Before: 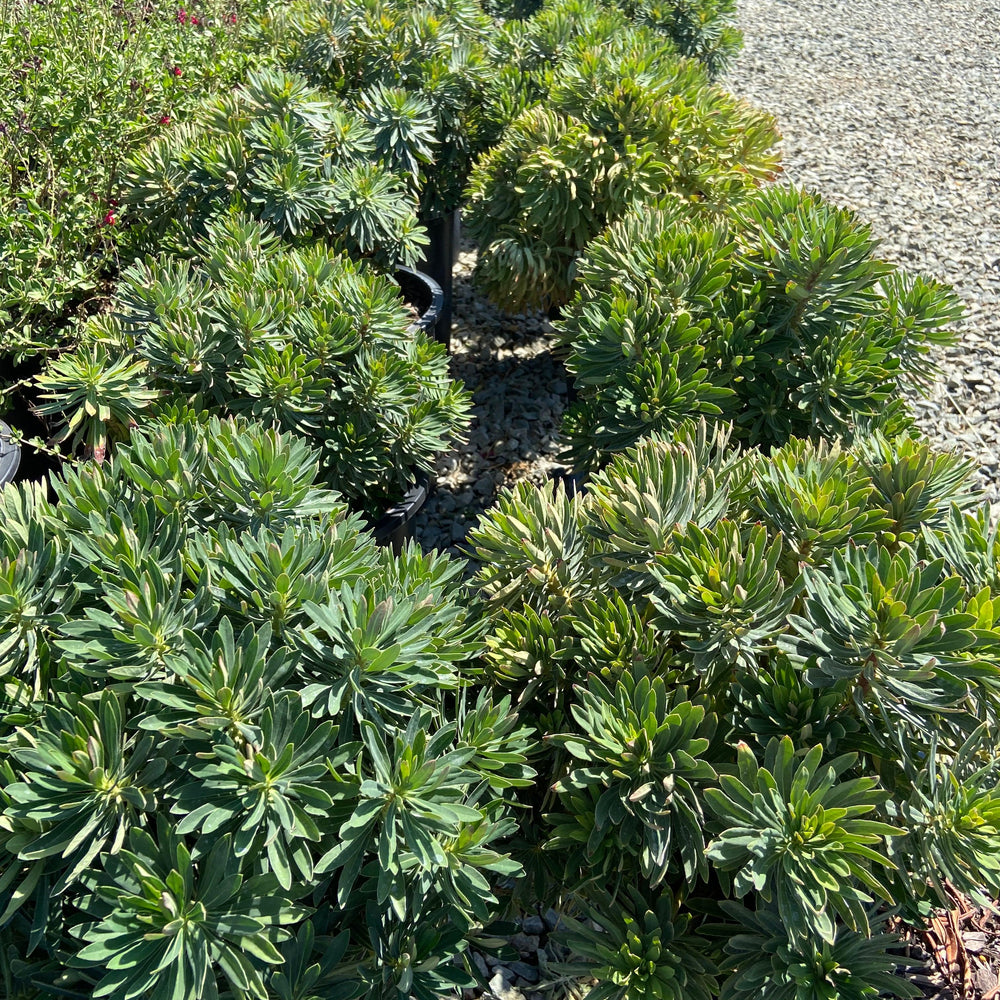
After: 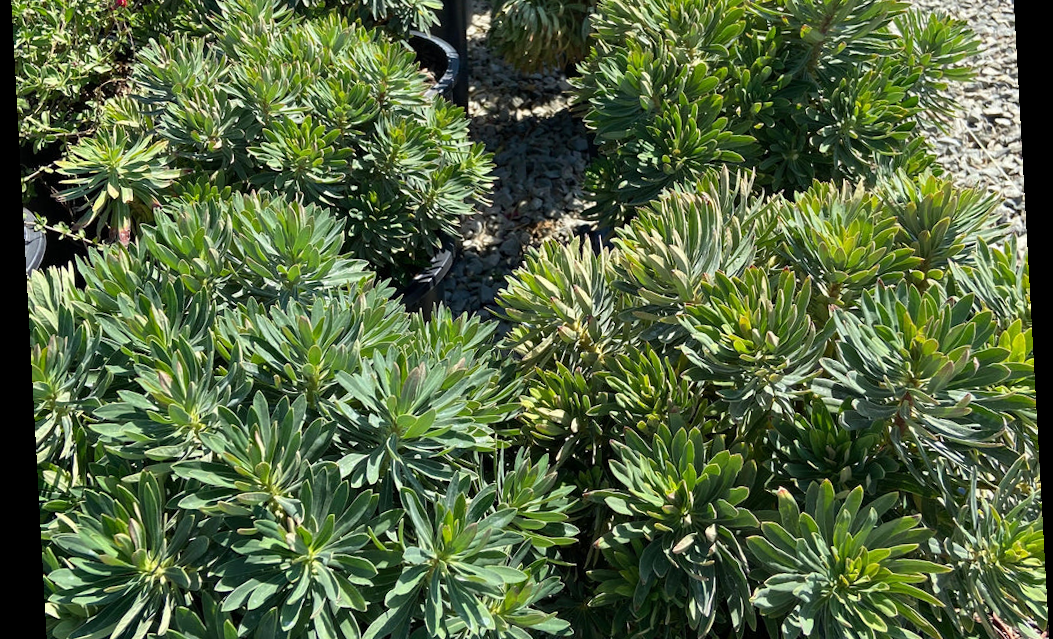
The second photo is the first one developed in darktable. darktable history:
crop and rotate: top 25.357%, bottom 13.942%
rotate and perspective: rotation -3.18°, automatic cropping off
